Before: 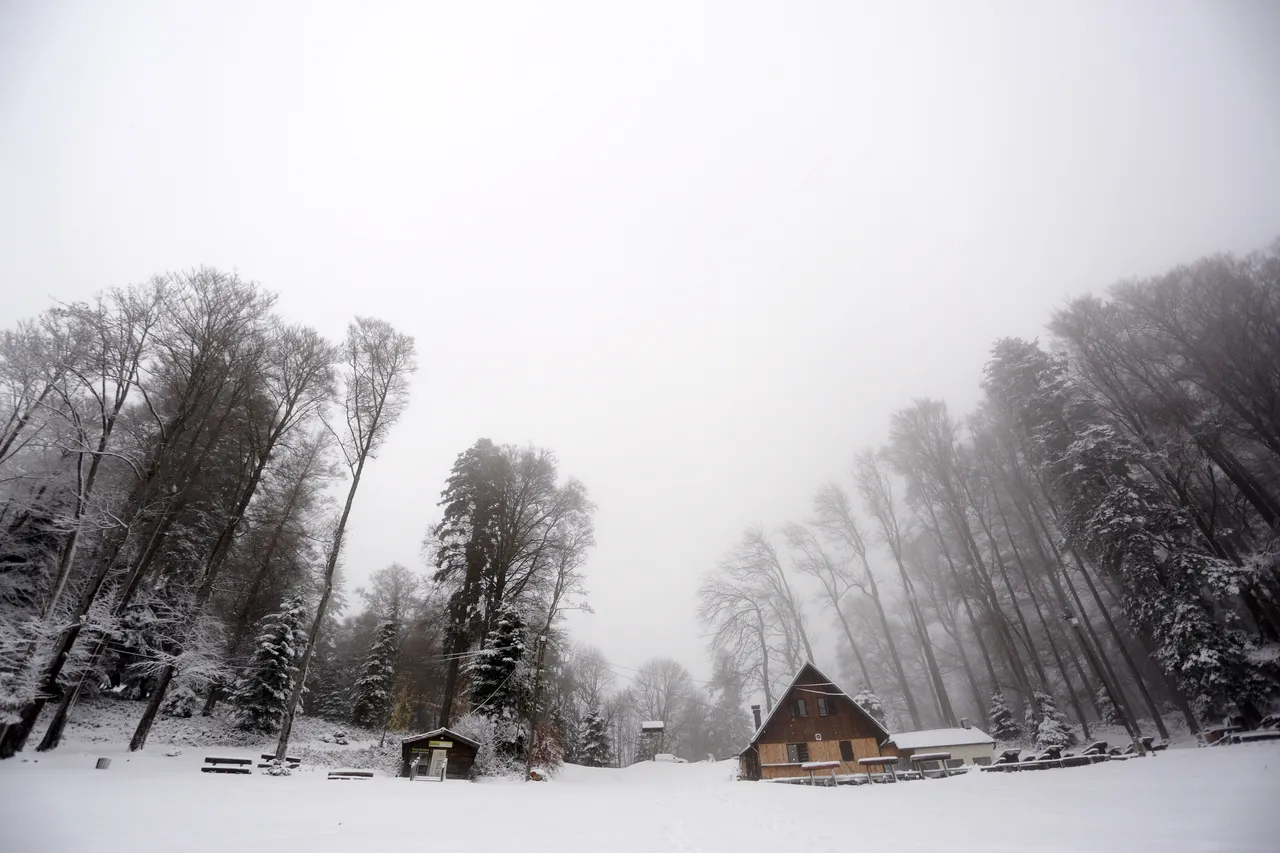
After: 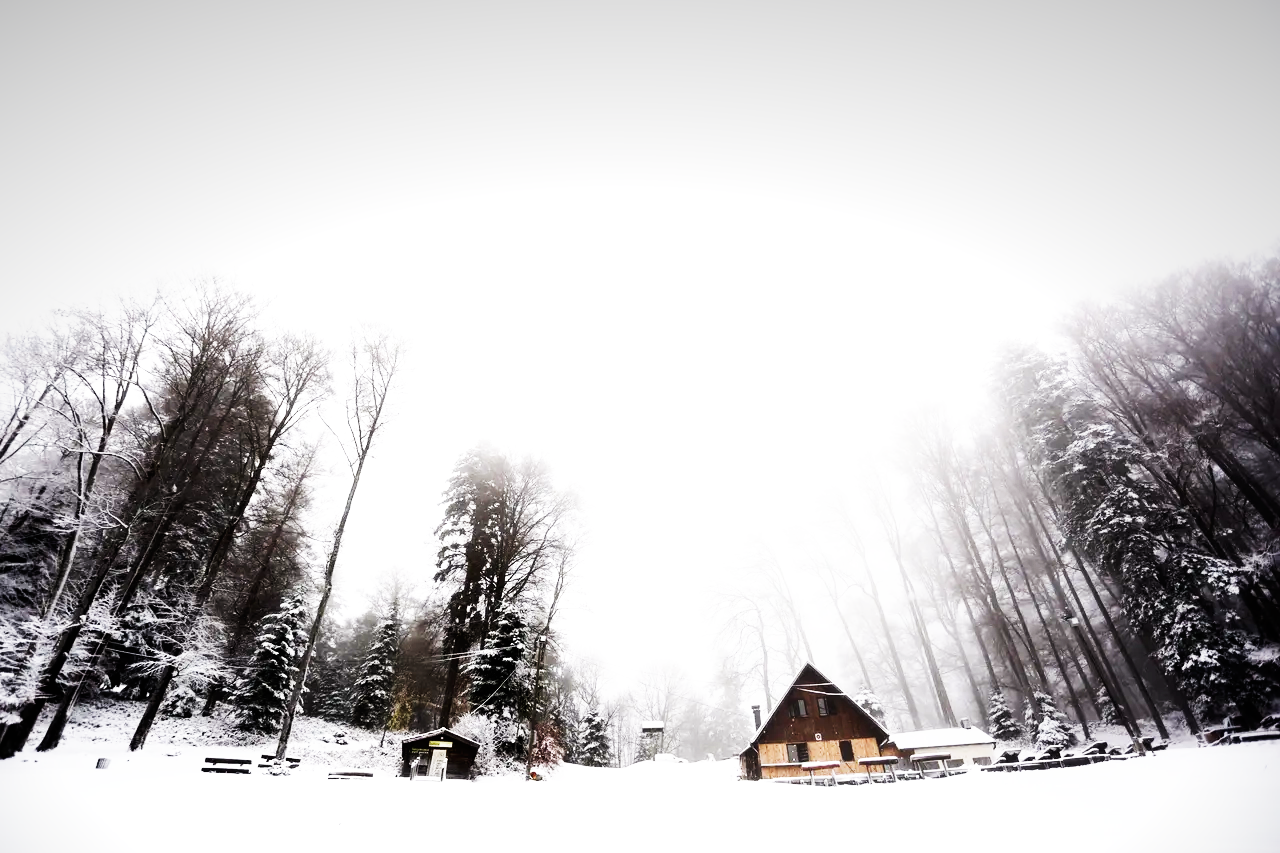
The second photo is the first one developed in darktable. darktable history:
tone equalizer: -8 EV -0.75 EV, -7 EV -0.7 EV, -6 EV -0.6 EV, -5 EV -0.4 EV, -3 EV 0.4 EV, -2 EV 0.6 EV, -1 EV 0.7 EV, +0 EV 0.75 EV, edges refinement/feathering 500, mask exposure compensation -1.57 EV, preserve details no
vignetting: fall-off start 97.52%, fall-off radius 100%, brightness -0.574, saturation 0, center (-0.027, 0.404), width/height ratio 1.368, unbound false
exposure: black level correction 0.001, compensate highlight preservation false
base curve: curves: ch0 [(0, 0) (0.007, 0.004) (0.027, 0.03) (0.046, 0.07) (0.207, 0.54) (0.442, 0.872) (0.673, 0.972) (1, 1)], preserve colors none
